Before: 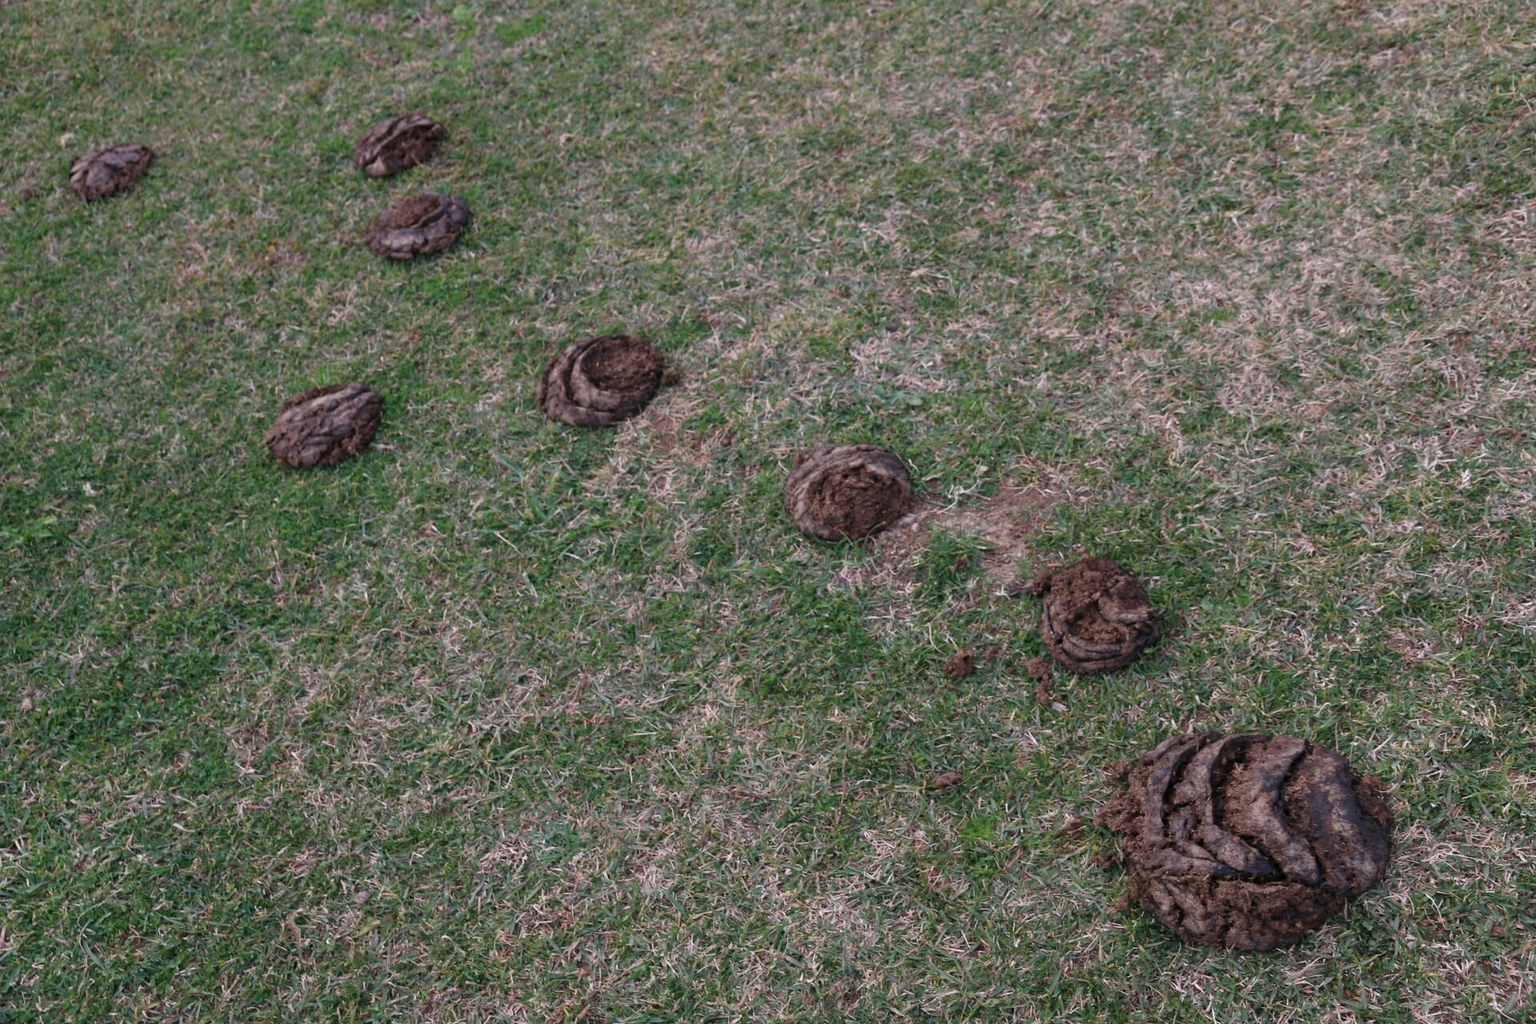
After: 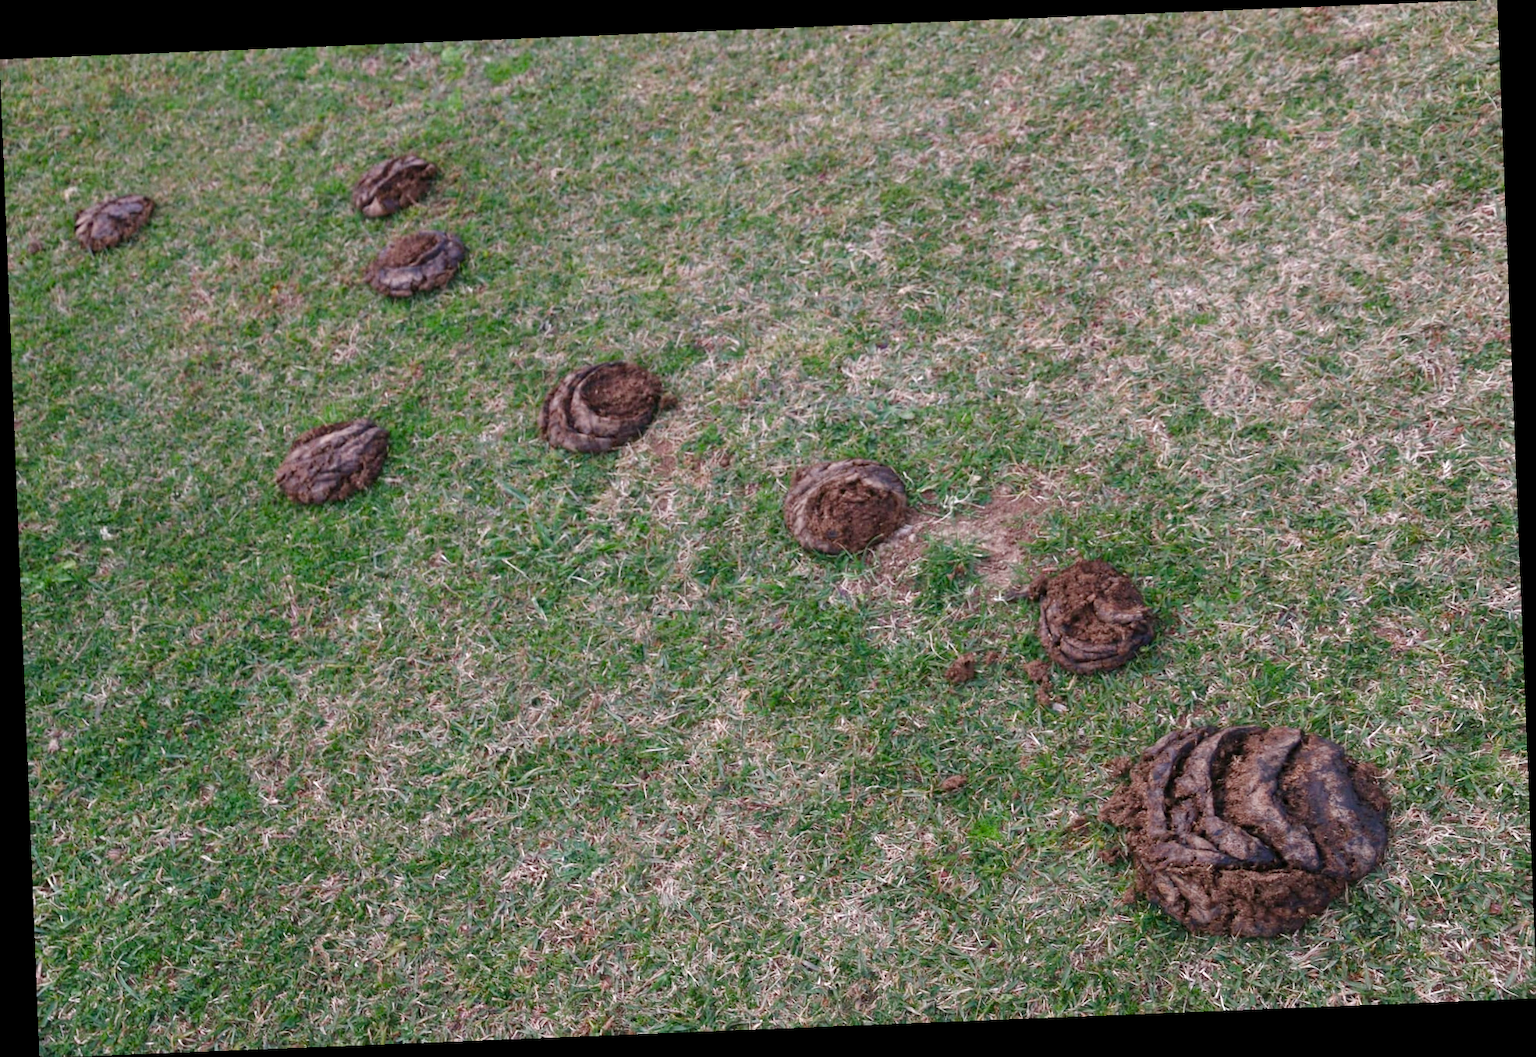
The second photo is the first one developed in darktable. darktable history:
color balance rgb: perceptual saturation grading › global saturation 20%, perceptual saturation grading › highlights -50%, perceptual saturation grading › shadows 30%, perceptual brilliance grading › global brilliance 10%, perceptual brilliance grading › shadows 15%
rotate and perspective: rotation -2.29°, automatic cropping off
